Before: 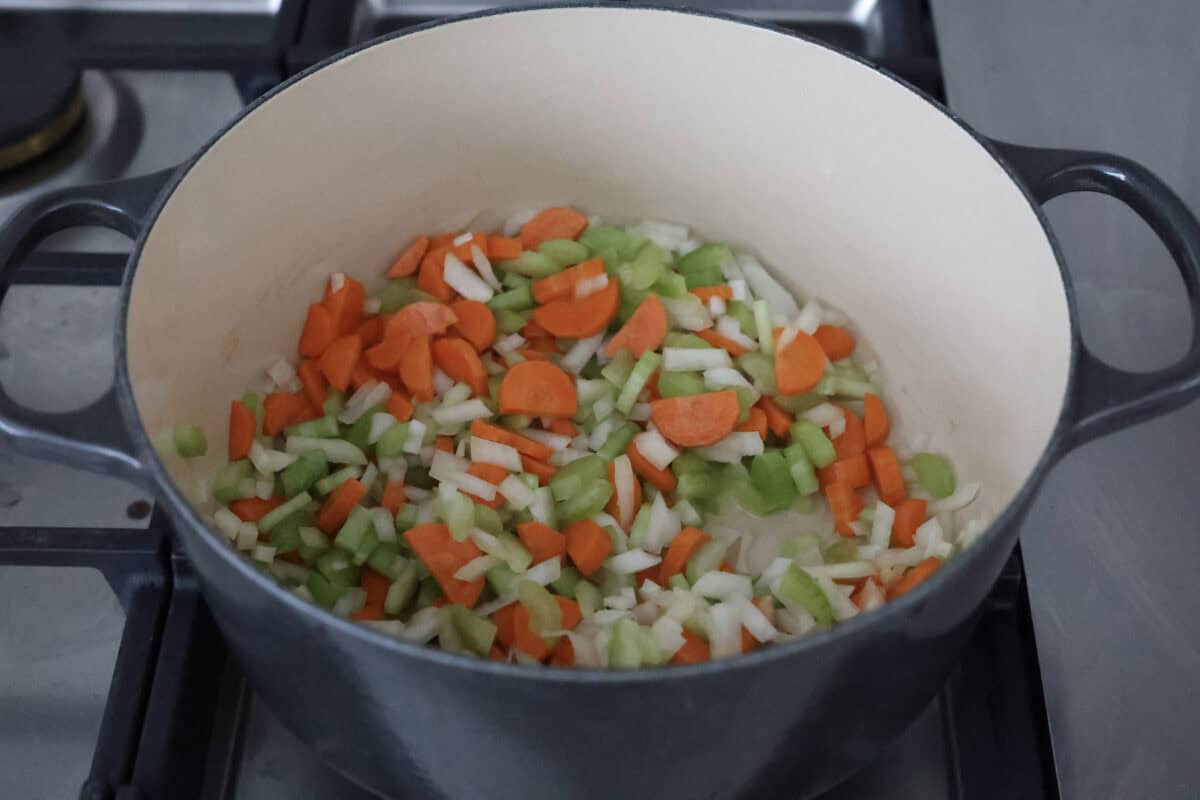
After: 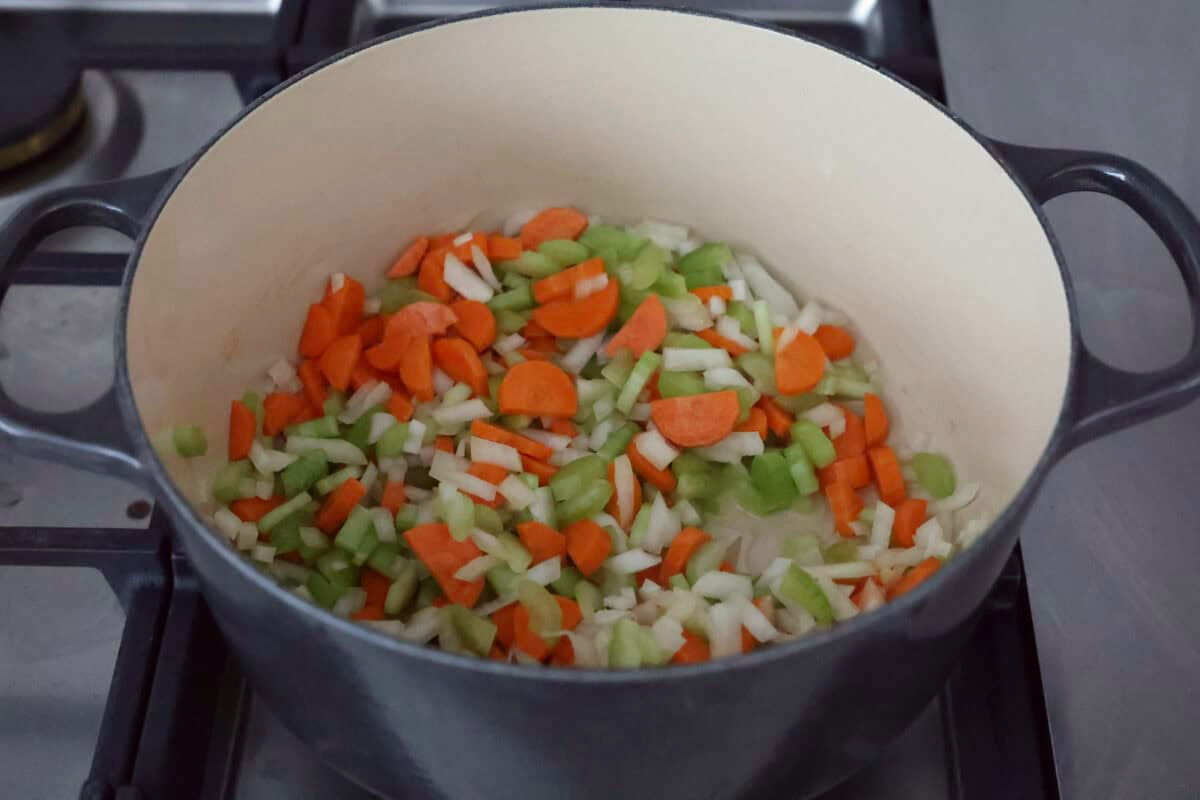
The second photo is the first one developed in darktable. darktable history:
tone equalizer: on, module defaults
color correction: highlights a* -0.888, highlights b* 4.66, shadows a* 3.69
